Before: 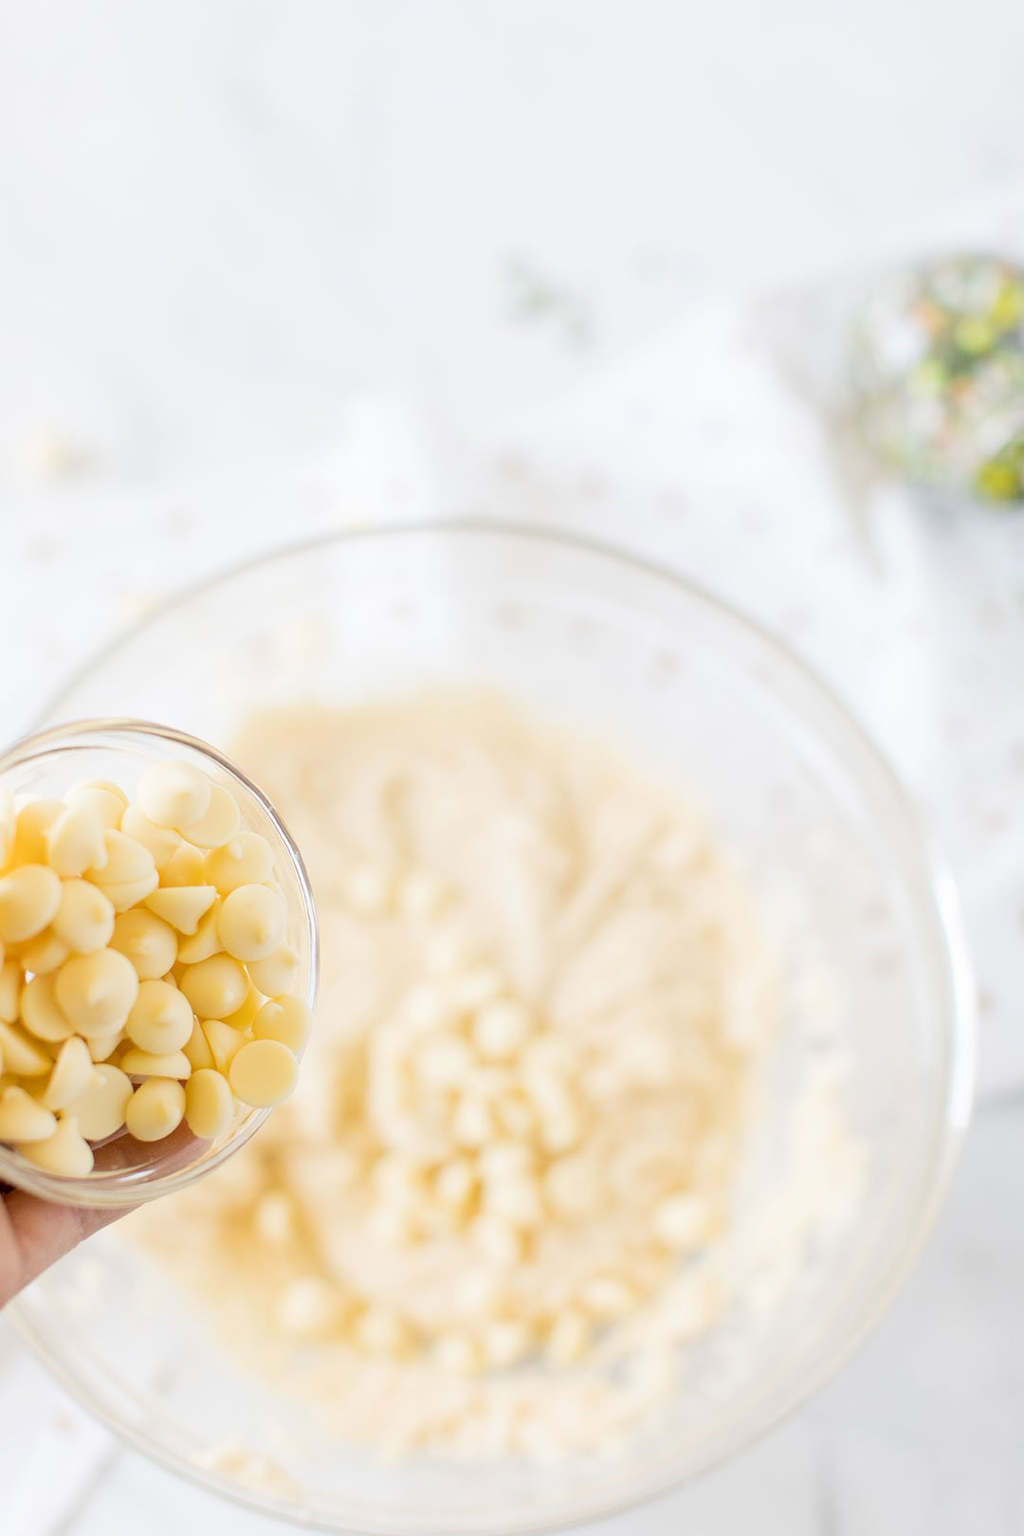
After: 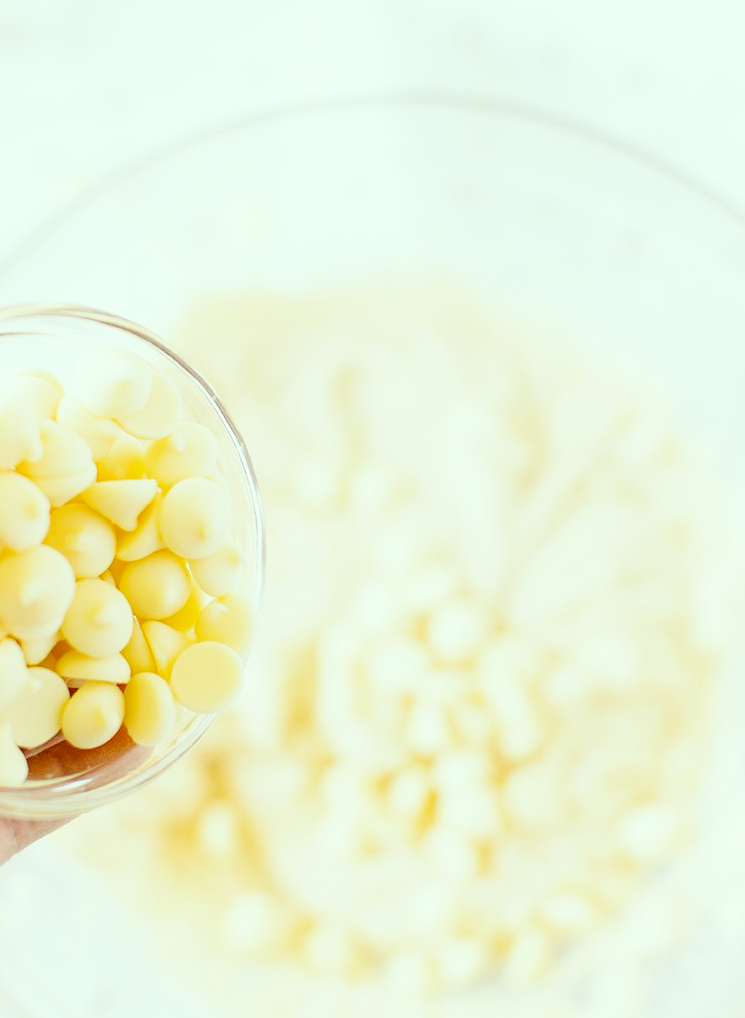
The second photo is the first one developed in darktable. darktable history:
crop: left 6.619%, top 28.136%, right 24.366%, bottom 8.972%
color correction: highlights a* -7.84, highlights b* 3.35
base curve: curves: ch0 [(0, 0) (0.036, 0.025) (0.121, 0.166) (0.206, 0.329) (0.605, 0.79) (1, 1)], preserve colors none
